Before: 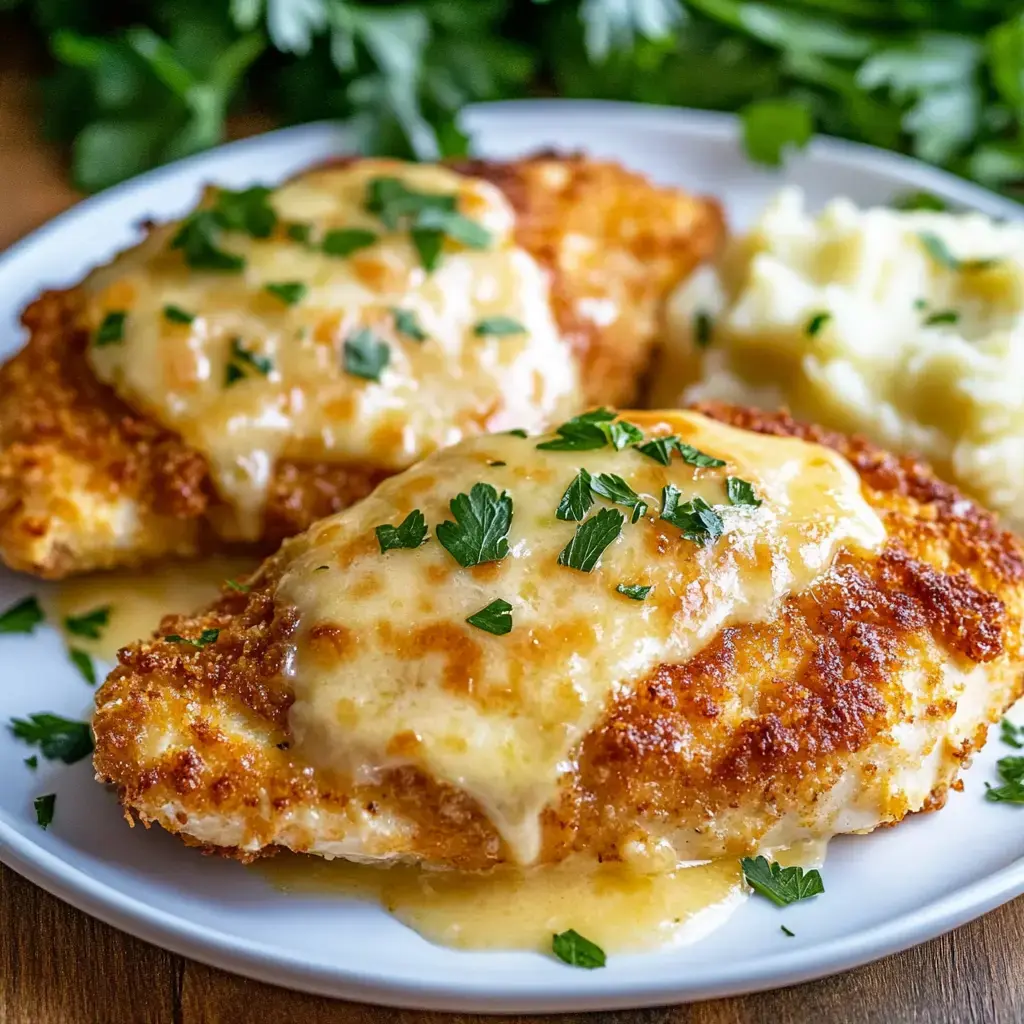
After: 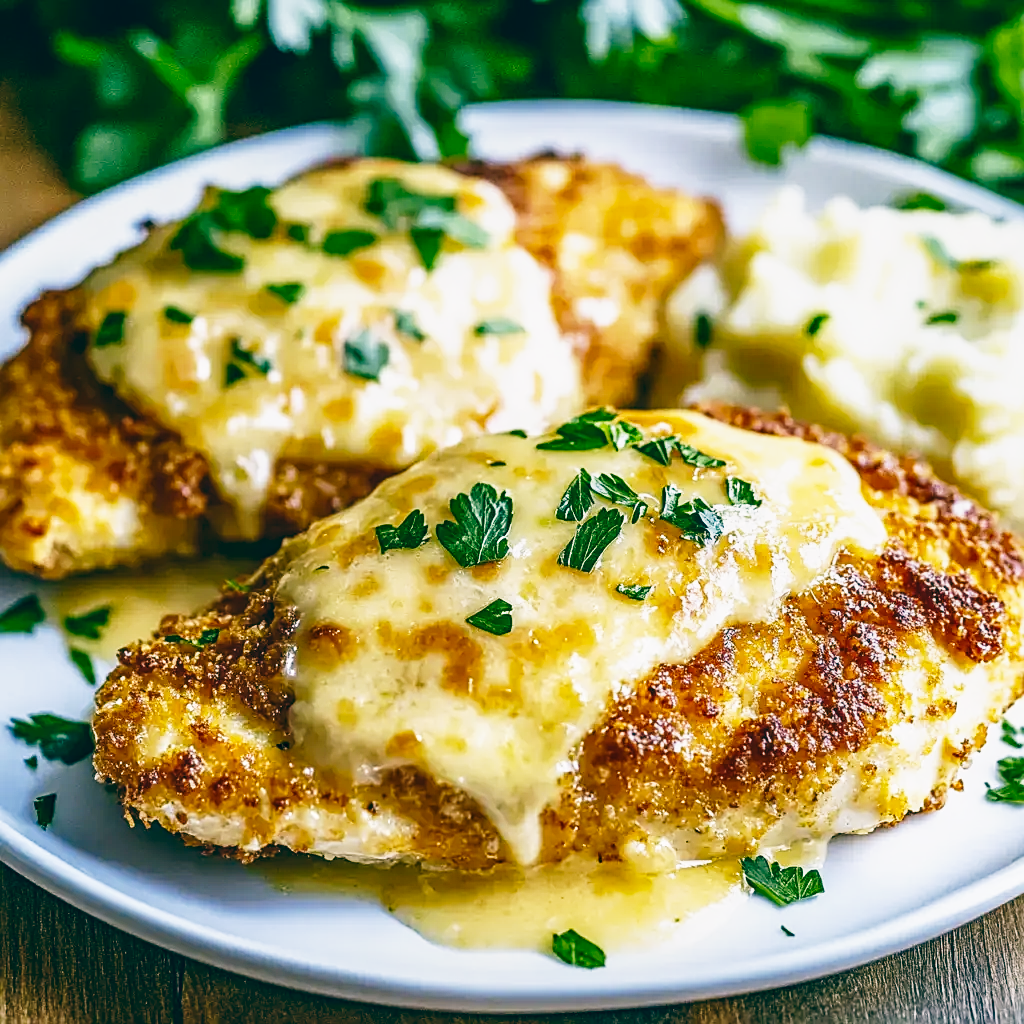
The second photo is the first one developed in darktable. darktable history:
white balance: red 0.954, blue 1.079
base curve: curves: ch0 [(0, 0) (0.005, 0.002) (0.15, 0.3) (0.4, 0.7) (0.75, 0.95) (1, 1)], preserve colors none
local contrast: detail 110%
sharpen: on, module defaults
color contrast: green-magenta contrast 0.81
contrast brightness saturation: contrast 0.07, brightness -0.14, saturation 0.11
color balance: lift [1.005, 0.99, 1.007, 1.01], gamma [1, 0.979, 1.011, 1.021], gain [0.923, 1.098, 1.025, 0.902], input saturation 90.45%, contrast 7.73%, output saturation 105.91%
